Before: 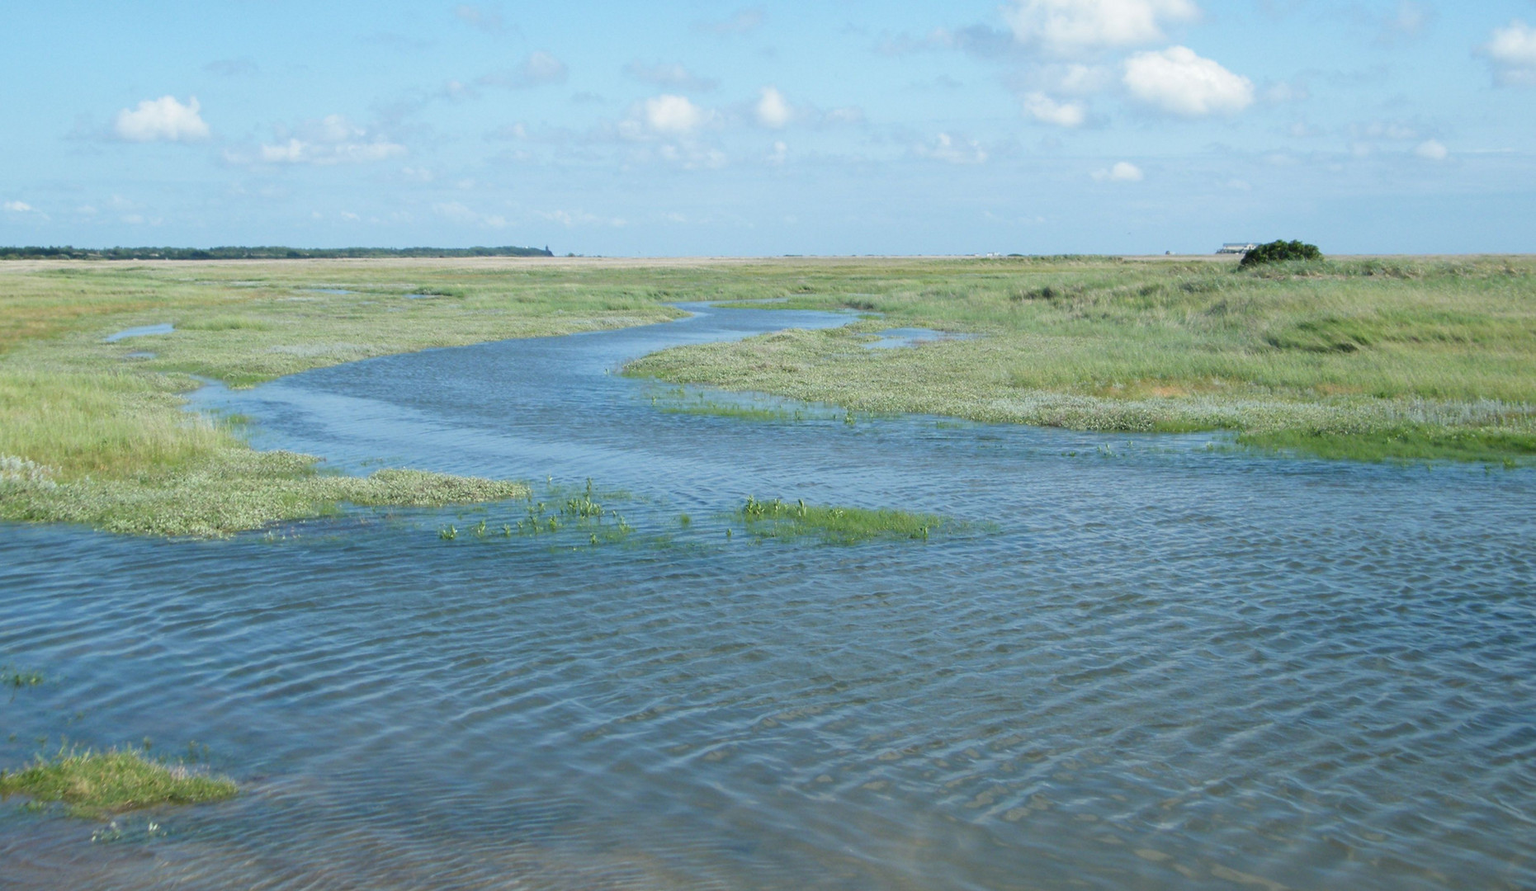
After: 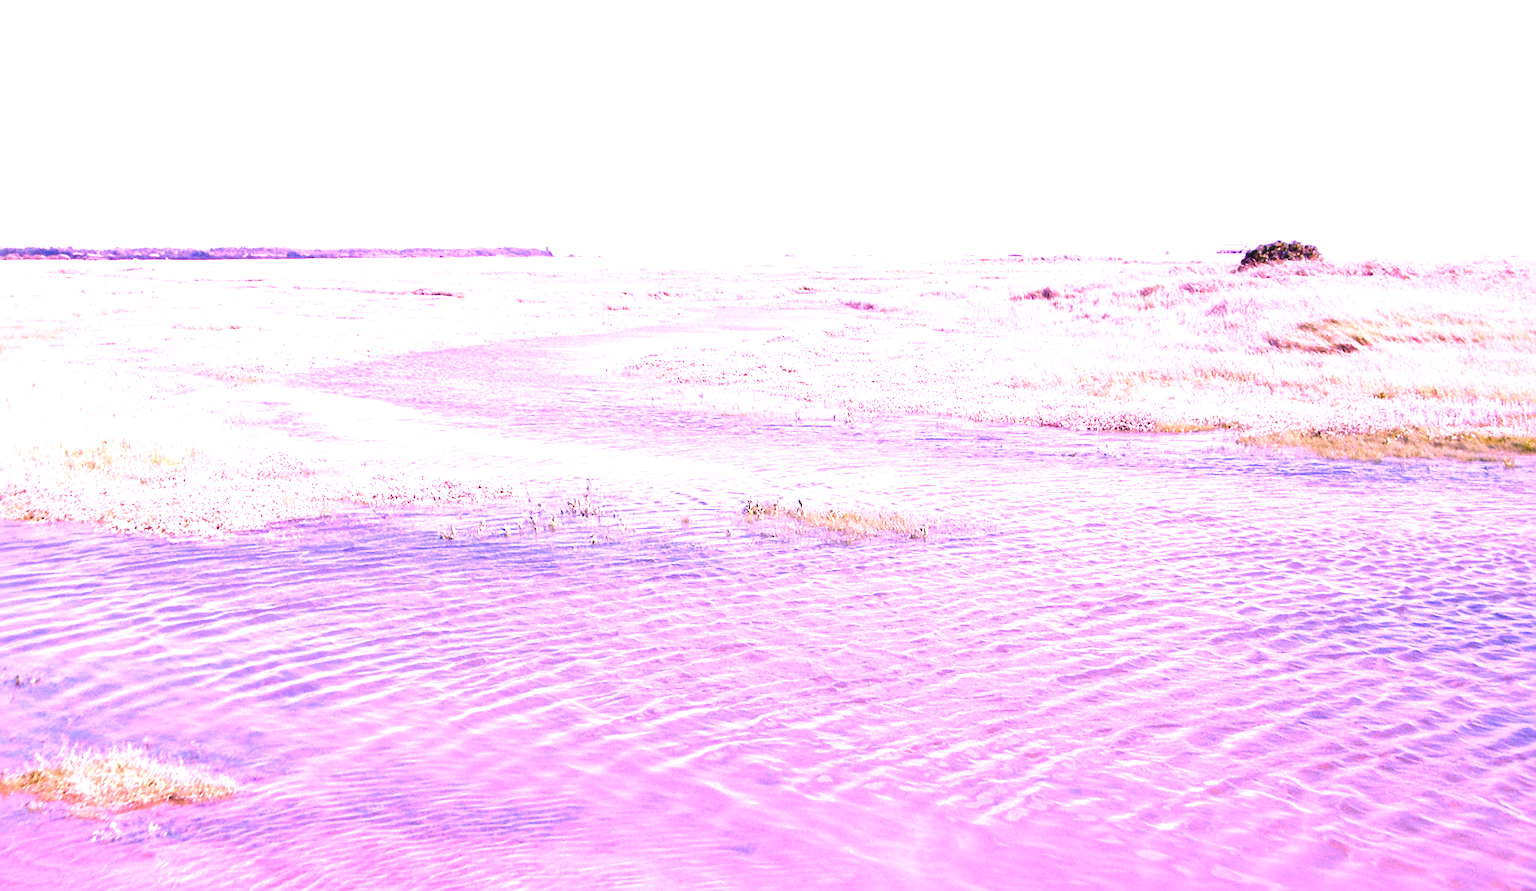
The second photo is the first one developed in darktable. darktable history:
sharpen: on, module defaults
base curve: curves: ch0 [(0, 0) (0.028, 0.03) (0.121, 0.232) (0.46, 0.748) (0.859, 0.968) (1, 1)], preserve colors none
levels: levels [0, 0.43, 0.859]
local contrast: mode bilateral grid, contrast 20, coarseness 50, detail 148%, midtone range 0.2
white balance: red 2.04, blue 1.706
